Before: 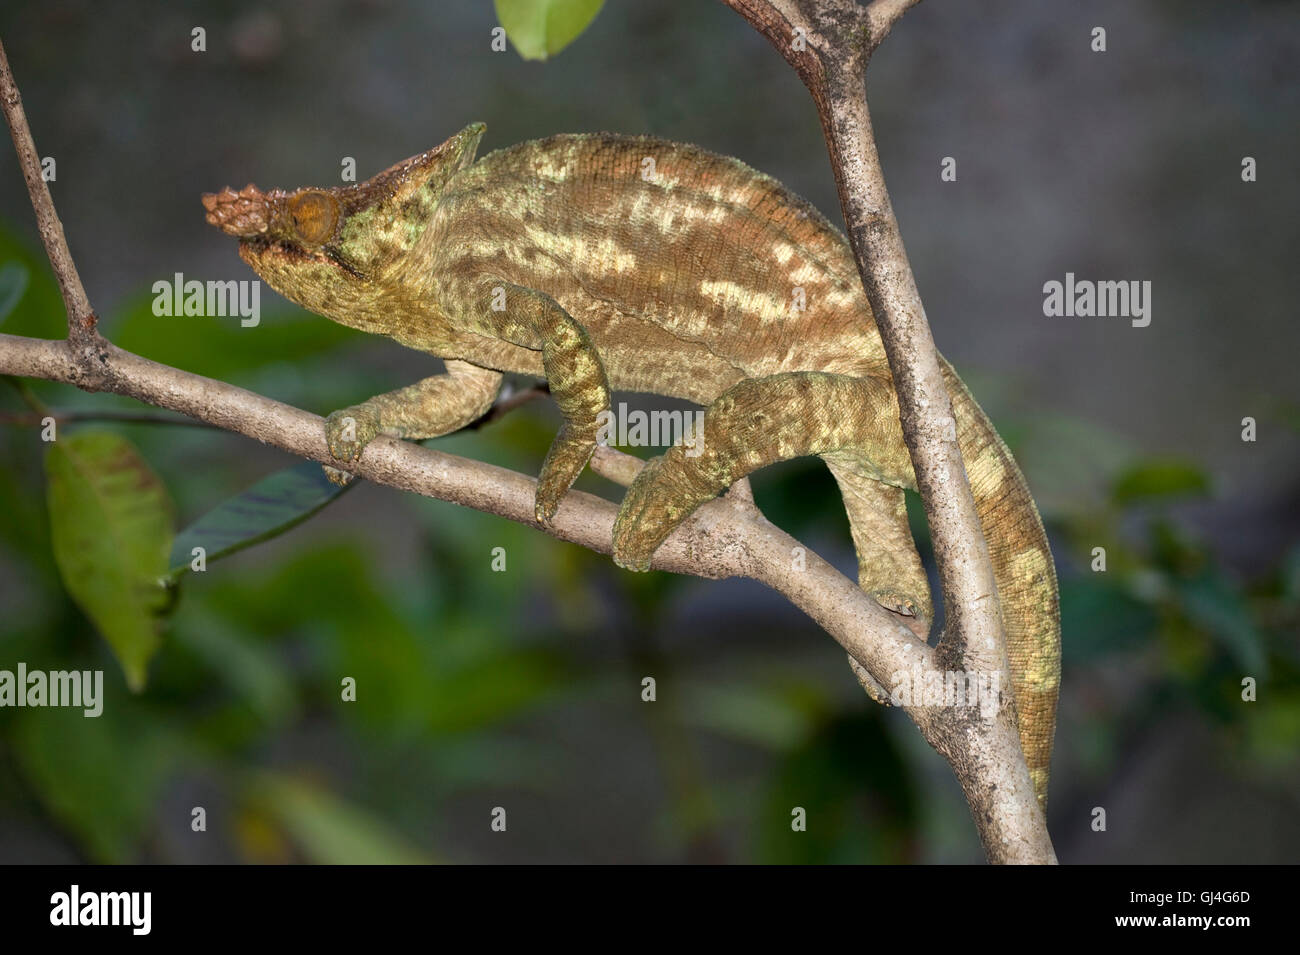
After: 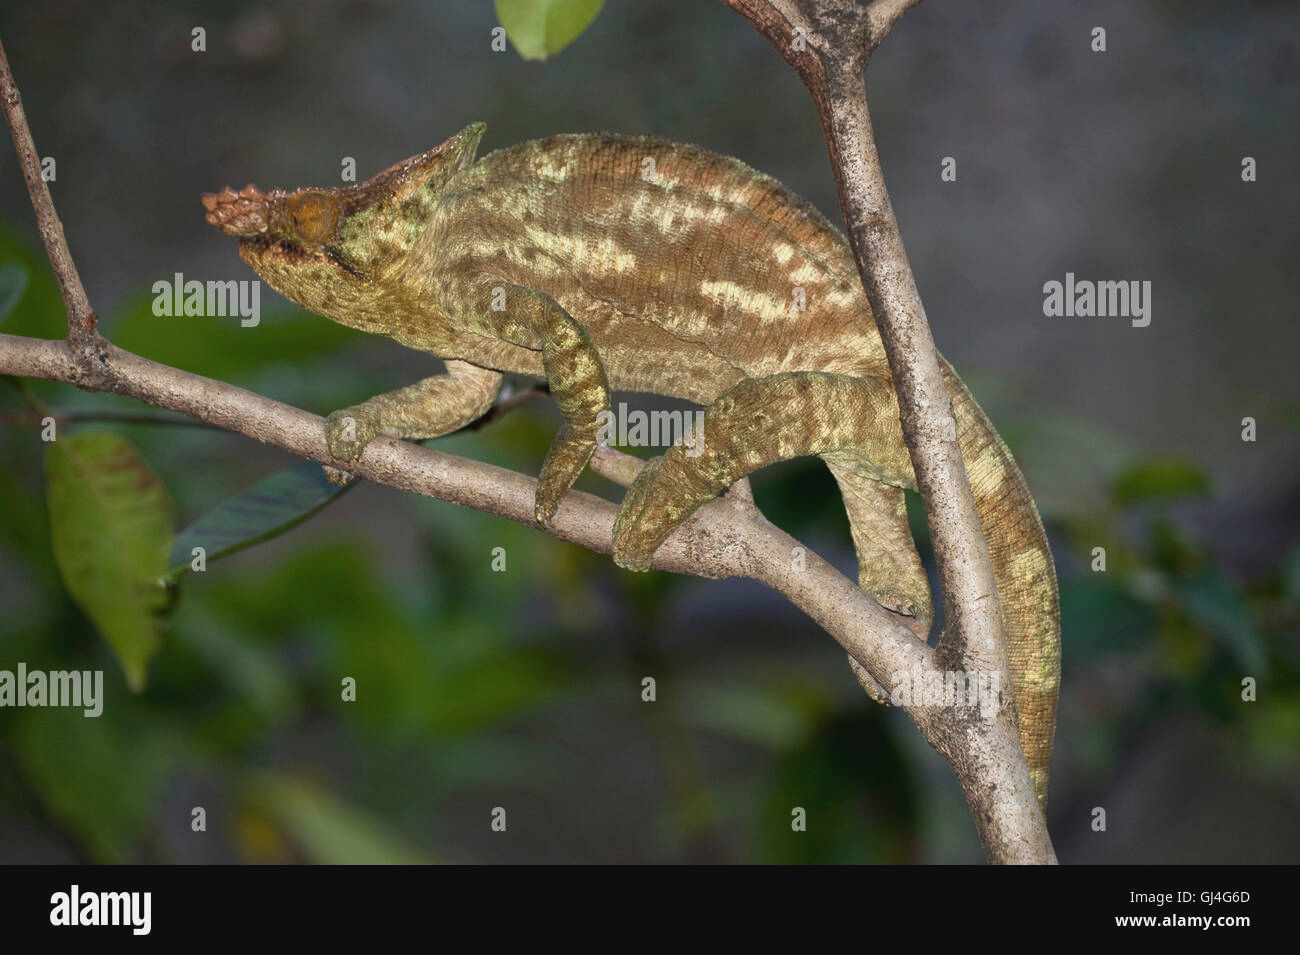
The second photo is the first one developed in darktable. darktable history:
contrast brightness saturation: contrast -0.09, brightness -0.04, saturation -0.106
